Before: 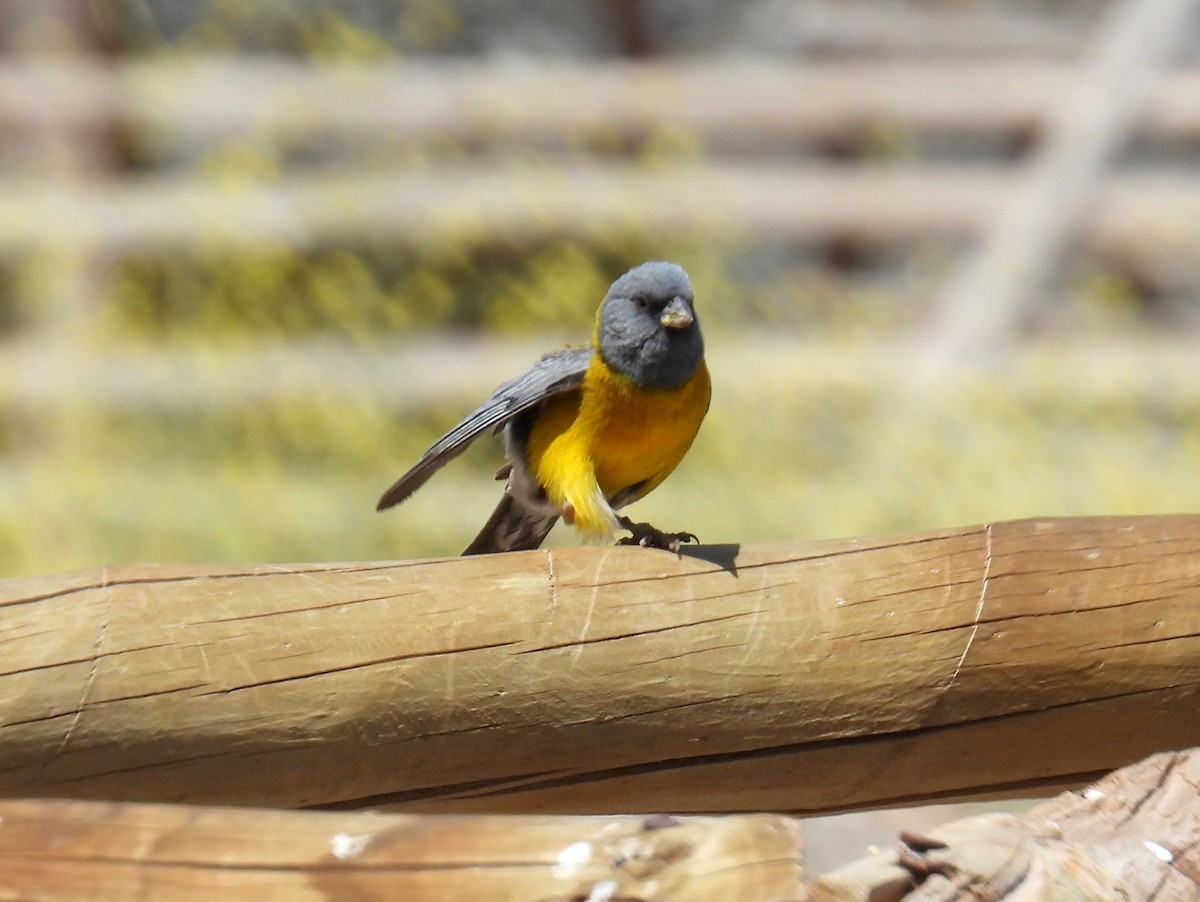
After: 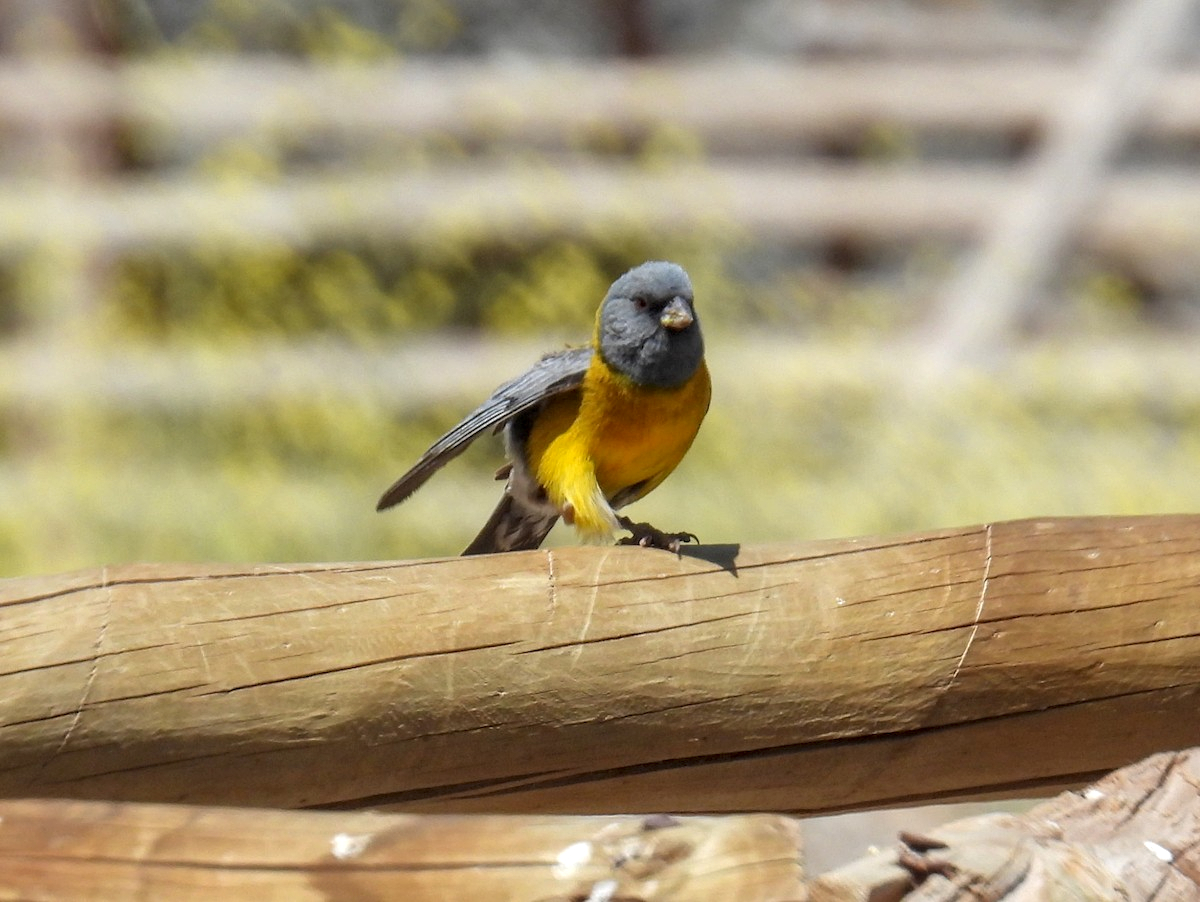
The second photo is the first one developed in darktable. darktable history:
local contrast: on, module defaults
shadows and highlights: shadows 25, highlights -25
